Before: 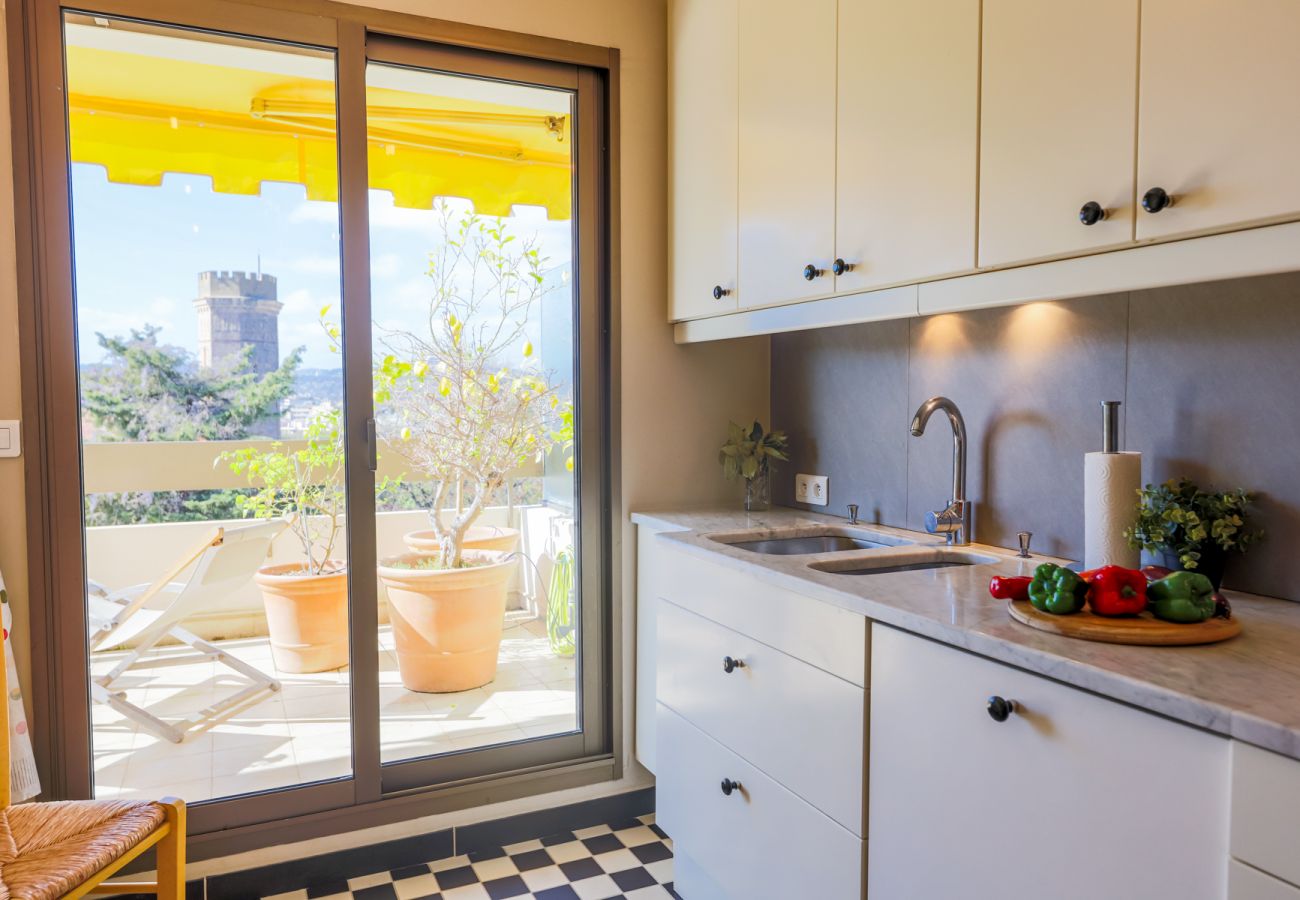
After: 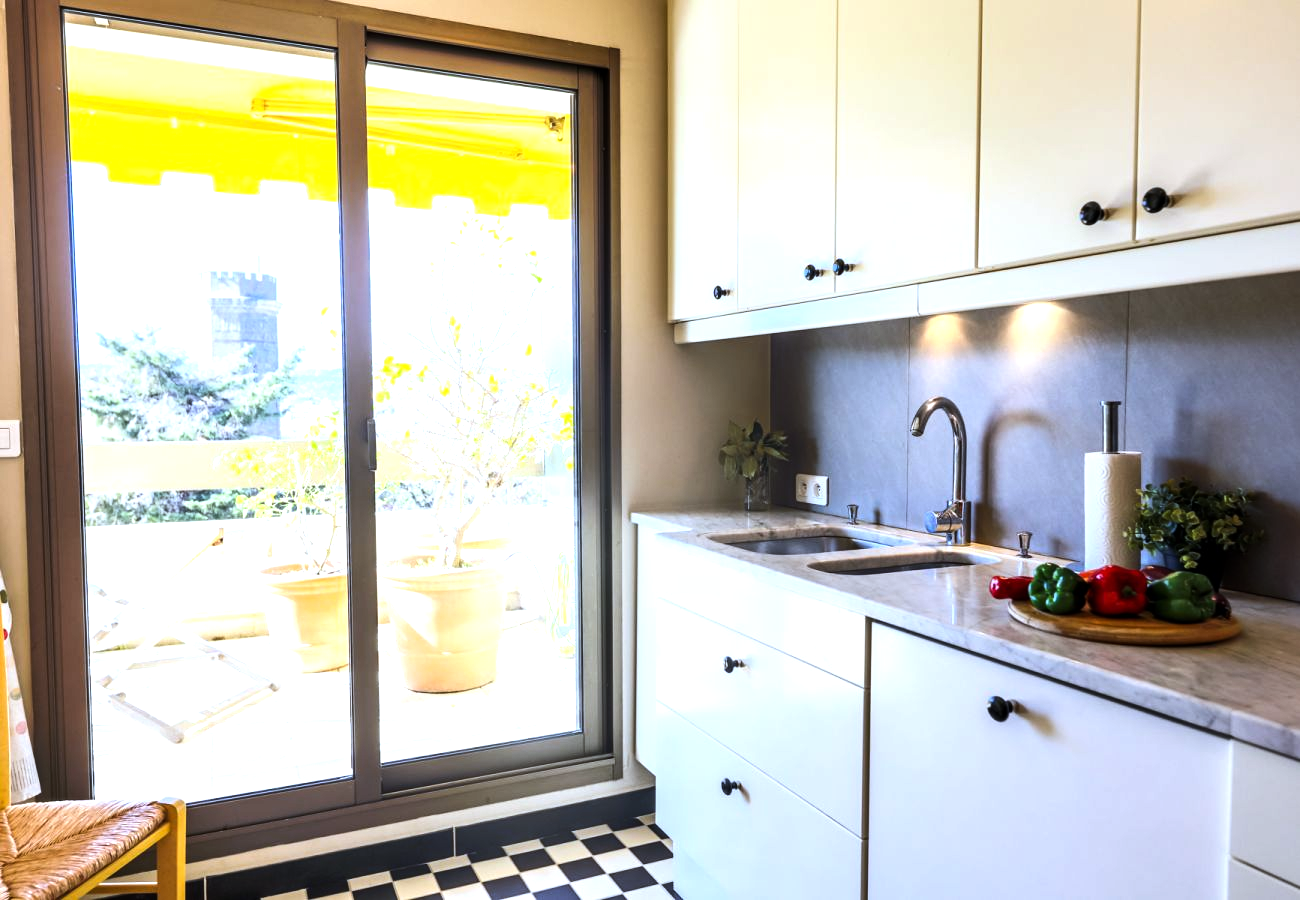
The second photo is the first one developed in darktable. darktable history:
white balance: red 0.924, blue 1.095
tone equalizer: -8 EV -1.08 EV, -7 EV -1.01 EV, -6 EV -0.867 EV, -5 EV -0.578 EV, -3 EV 0.578 EV, -2 EV 0.867 EV, -1 EV 1.01 EV, +0 EV 1.08 EV, edges refinement/feathering 500, mask exposure compensation -1.57 EV, preserve details no
